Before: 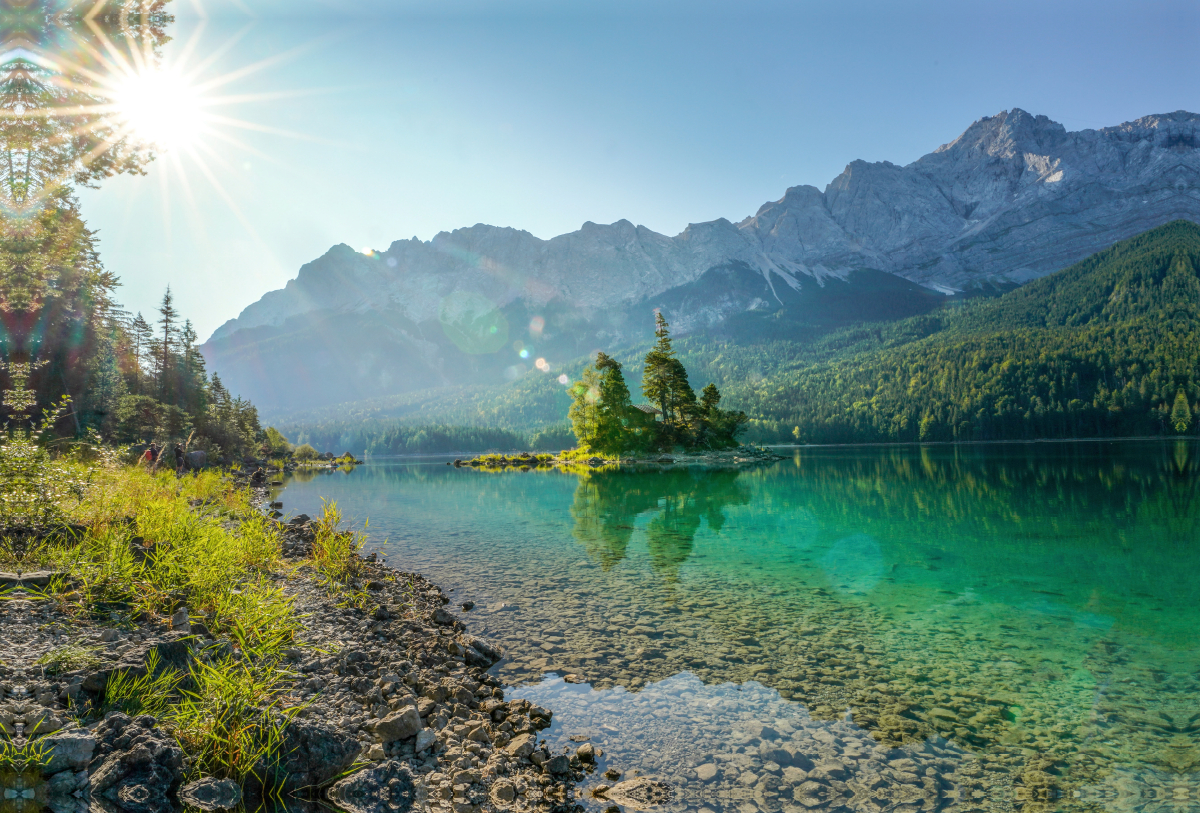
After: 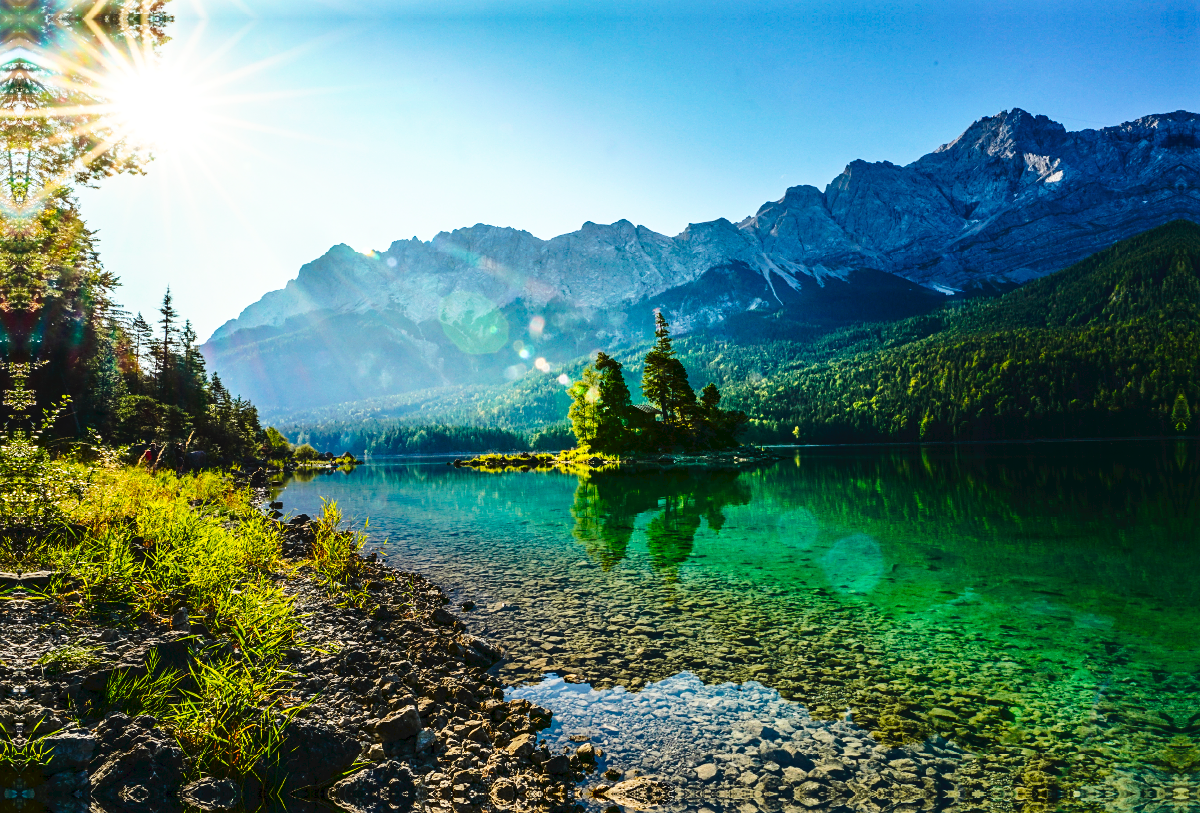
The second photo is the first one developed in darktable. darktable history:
contrast brightness saturation: contrast 0.21, brightness -0.114, saturation 0.211
haze removal: compatibility mode true, adaptive false
sharpen: amount 0.207
tone curve: curves: ch0 [(0, 0) (0.003, 0.047) (0.011, 0.047) (0.025, 0.049) (0.044, 0.051) (0.069, 0.055) (0.1, 0.066) (0.136, 0.089) (0.177, 0.12) (0.224, 0.155) (0.277, 0.205) (0.335, 0.281) (0.399, 0.37) (0.468, 0.47) (0.543, 0.574) (0.623, 0.687) (0.709, 0.801) (0.801, 0.89) (0.898, 0.963) (1, 1)], preserve colors none
